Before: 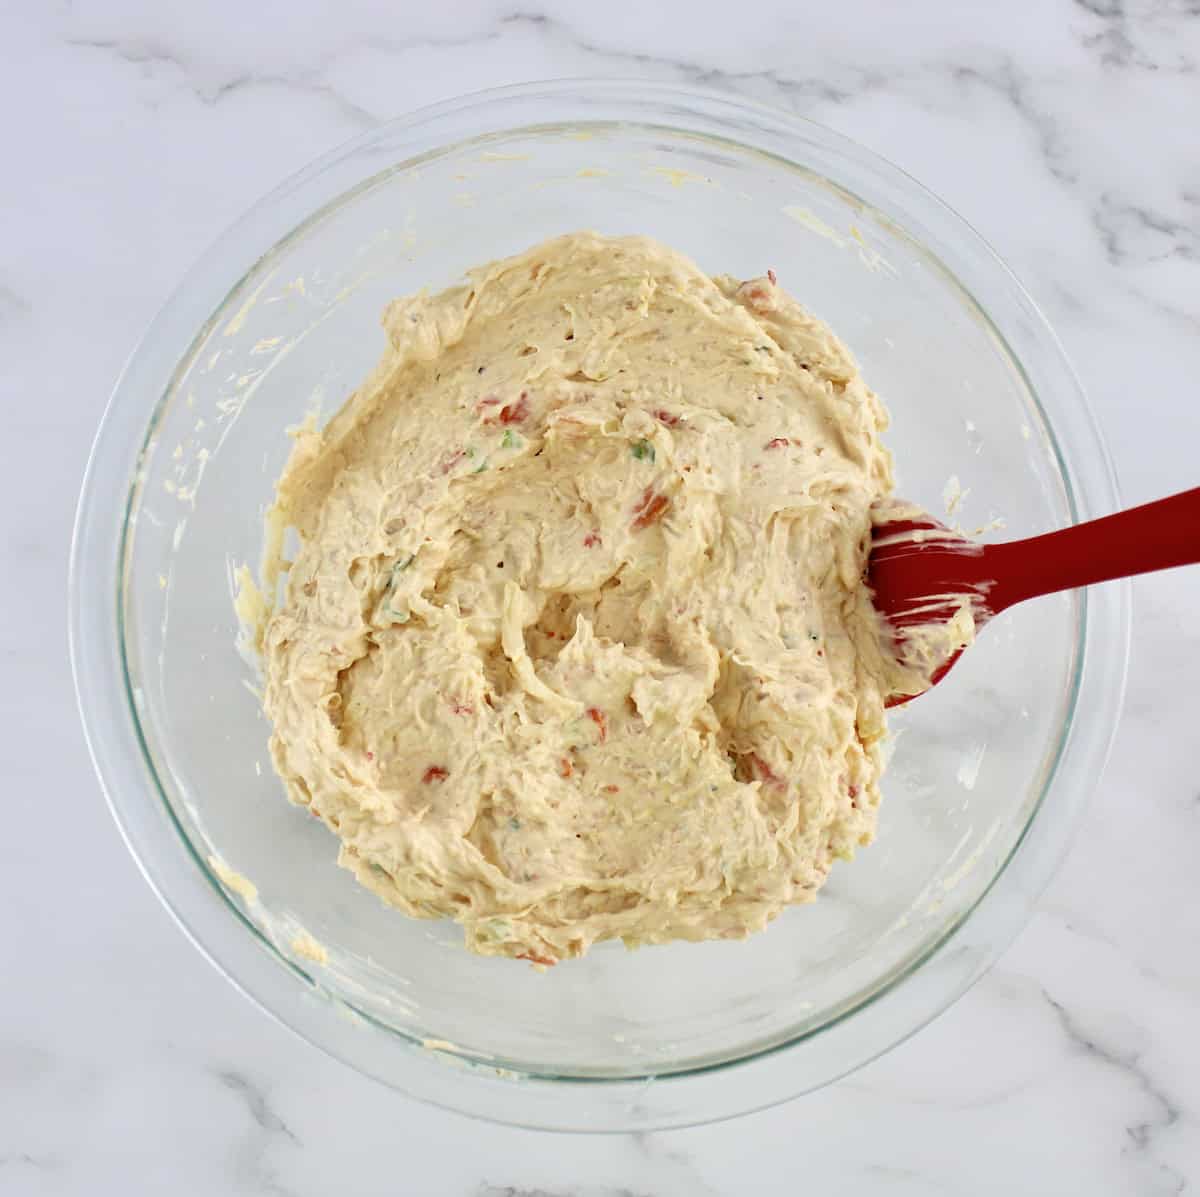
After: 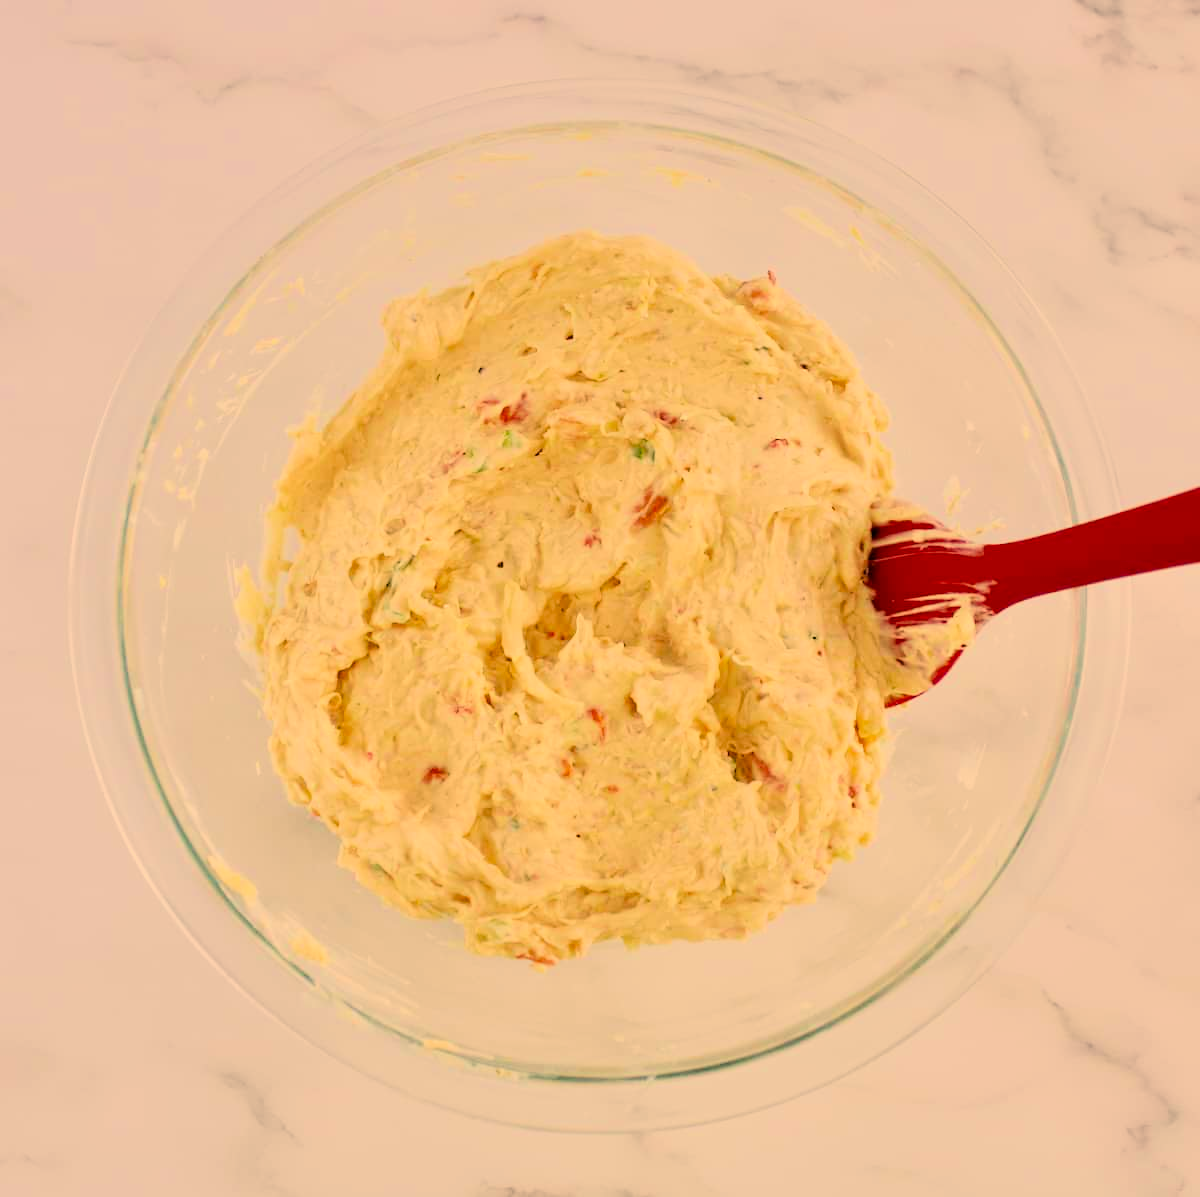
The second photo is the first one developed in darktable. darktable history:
filmic rgb: black relative exposure -7.15 EV, white relative exposure 5.36 EV, hardness 3.02, color science v6 (2022)
exposure: exposure 0.6 EV, compensate highlight preservation false
color correction: highlights a* 15, highlights b* 31.55
contrast brightness saturation: saturation -0.05
